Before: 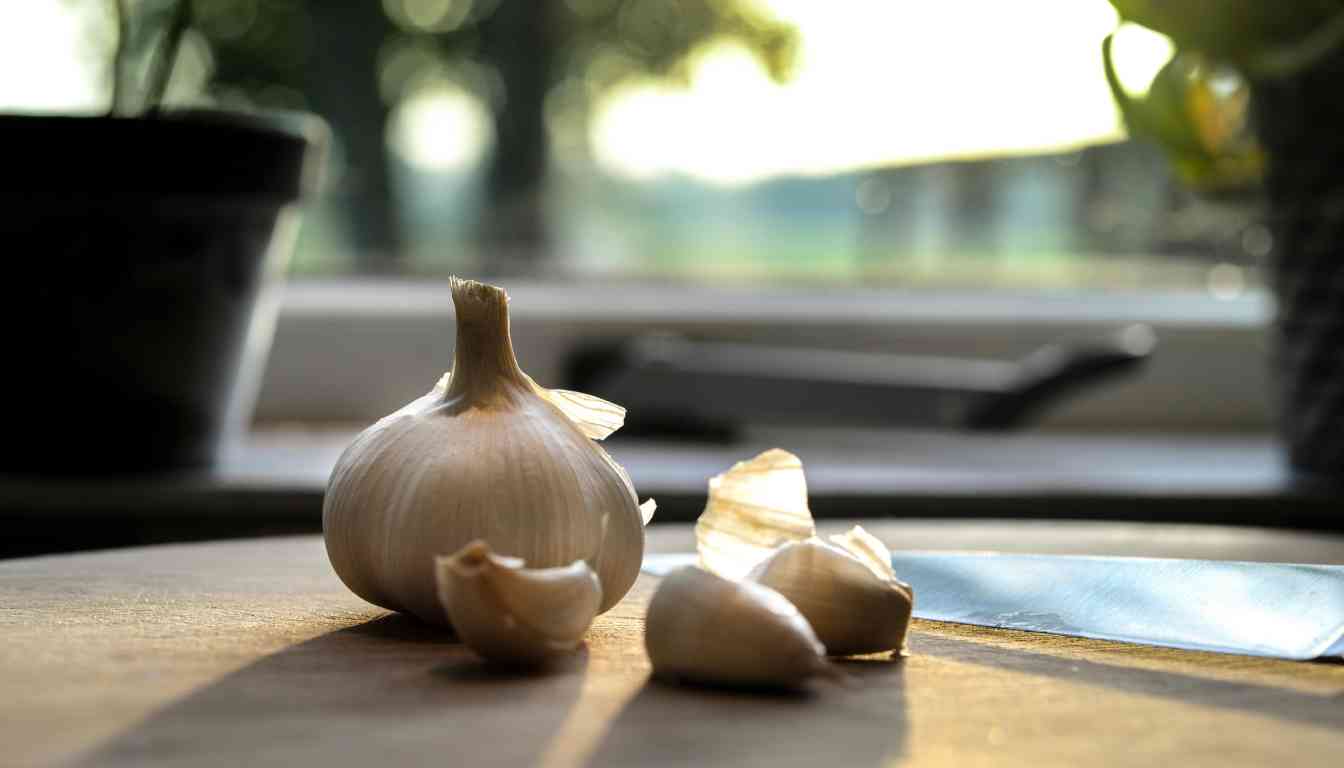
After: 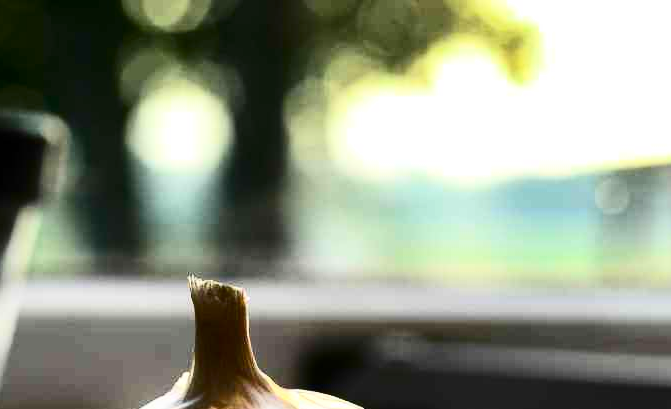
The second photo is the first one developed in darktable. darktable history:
contrast brightness saturation: contrast 0.401, brightness 0.048, saturation 0.259
crop: left 19.491%, right 30.537%, bottom 46.62%
